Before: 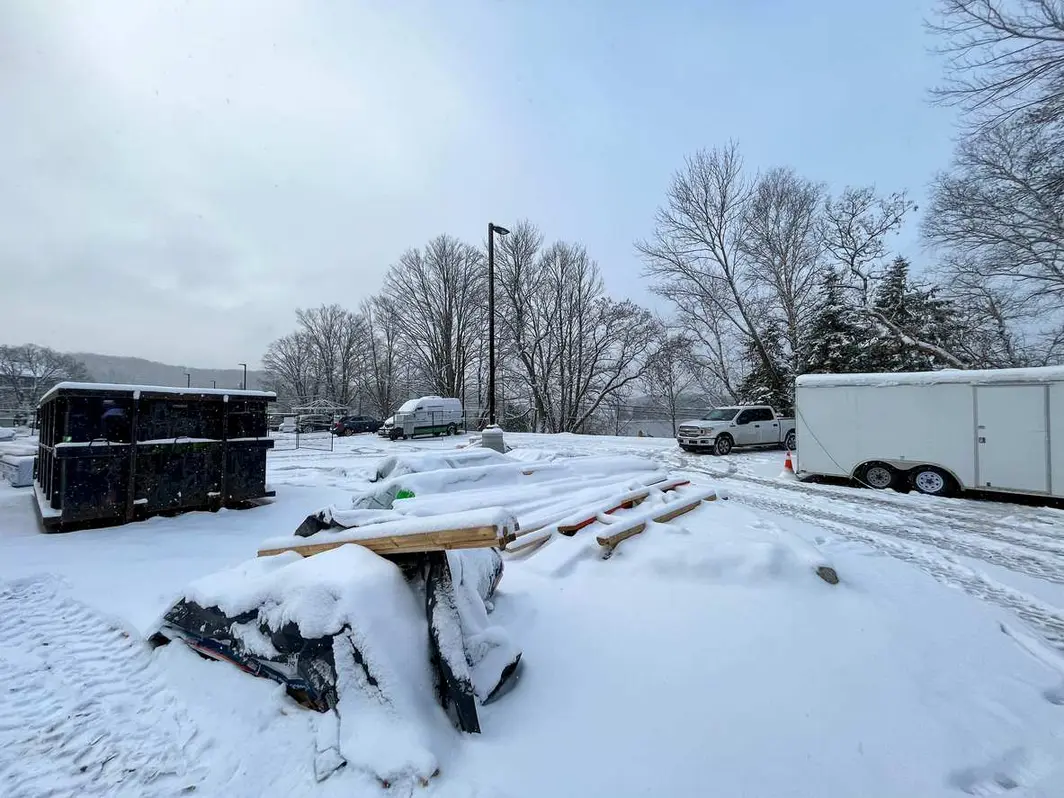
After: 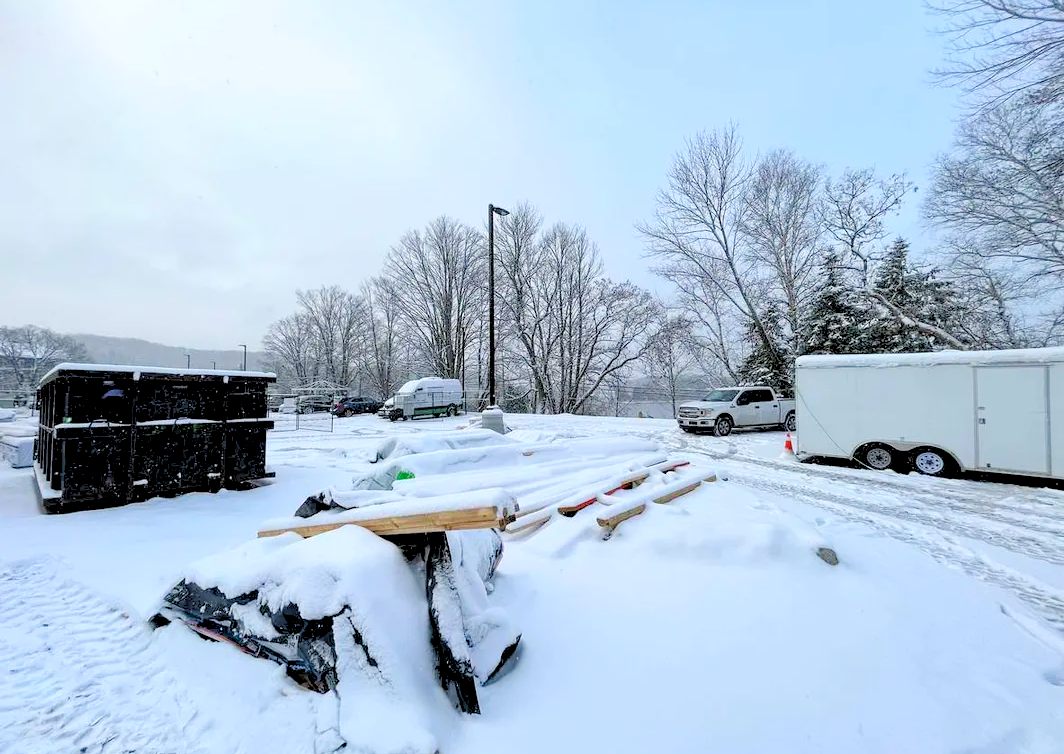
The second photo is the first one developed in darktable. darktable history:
crop and rotate: top 2.479%, bottom 3.018%
levels: levels [0.072, 0.414, 0.976]
